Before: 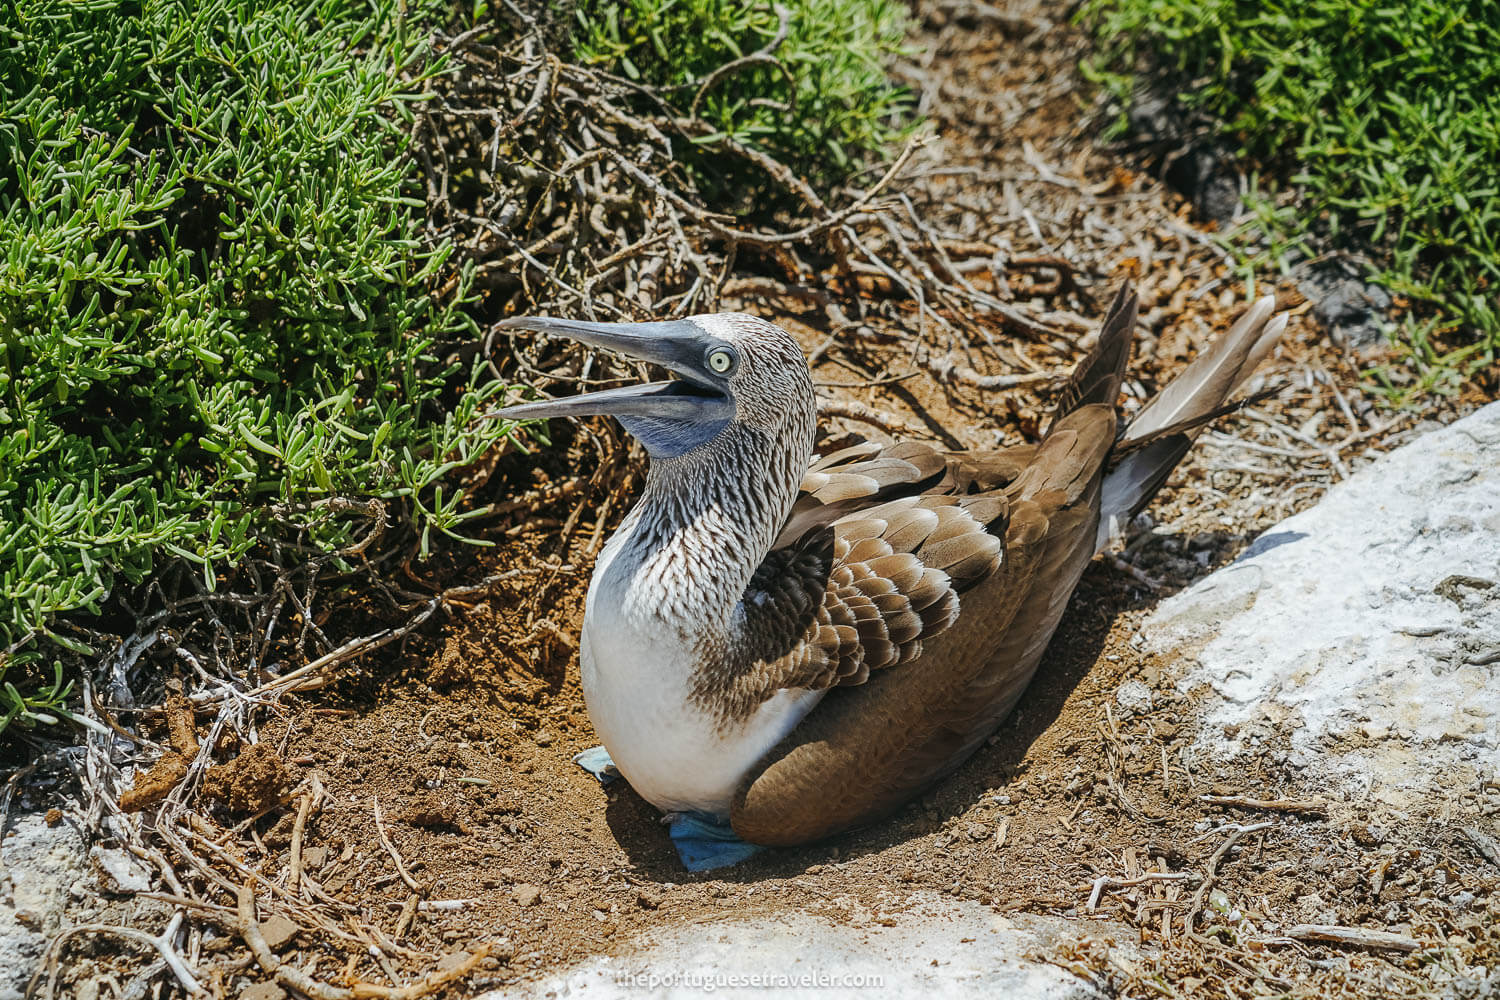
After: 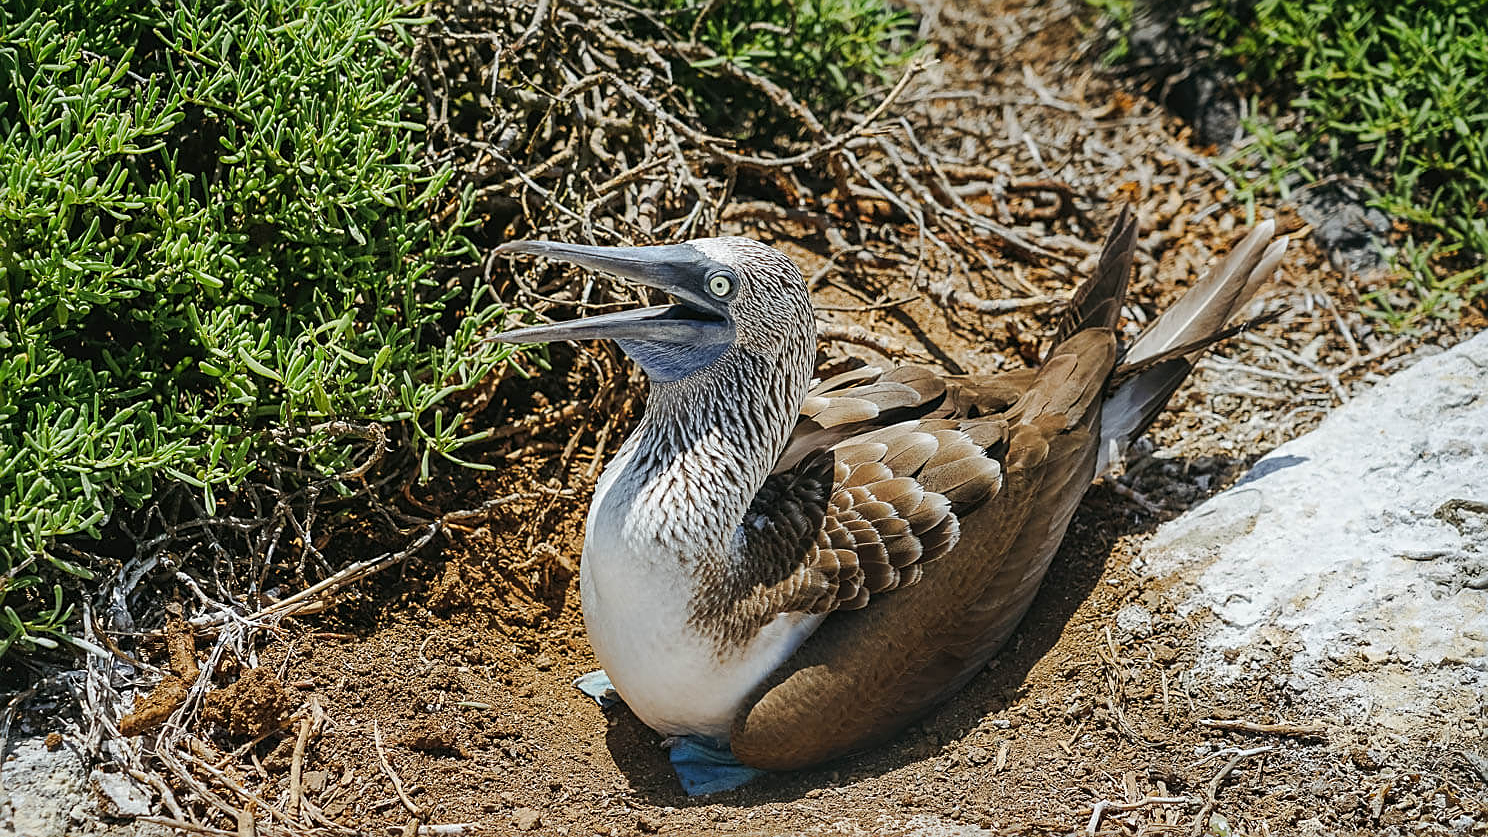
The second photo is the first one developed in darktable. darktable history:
crop: top 7.625%, bottom 8.027%
sharpen: on, module defaults
